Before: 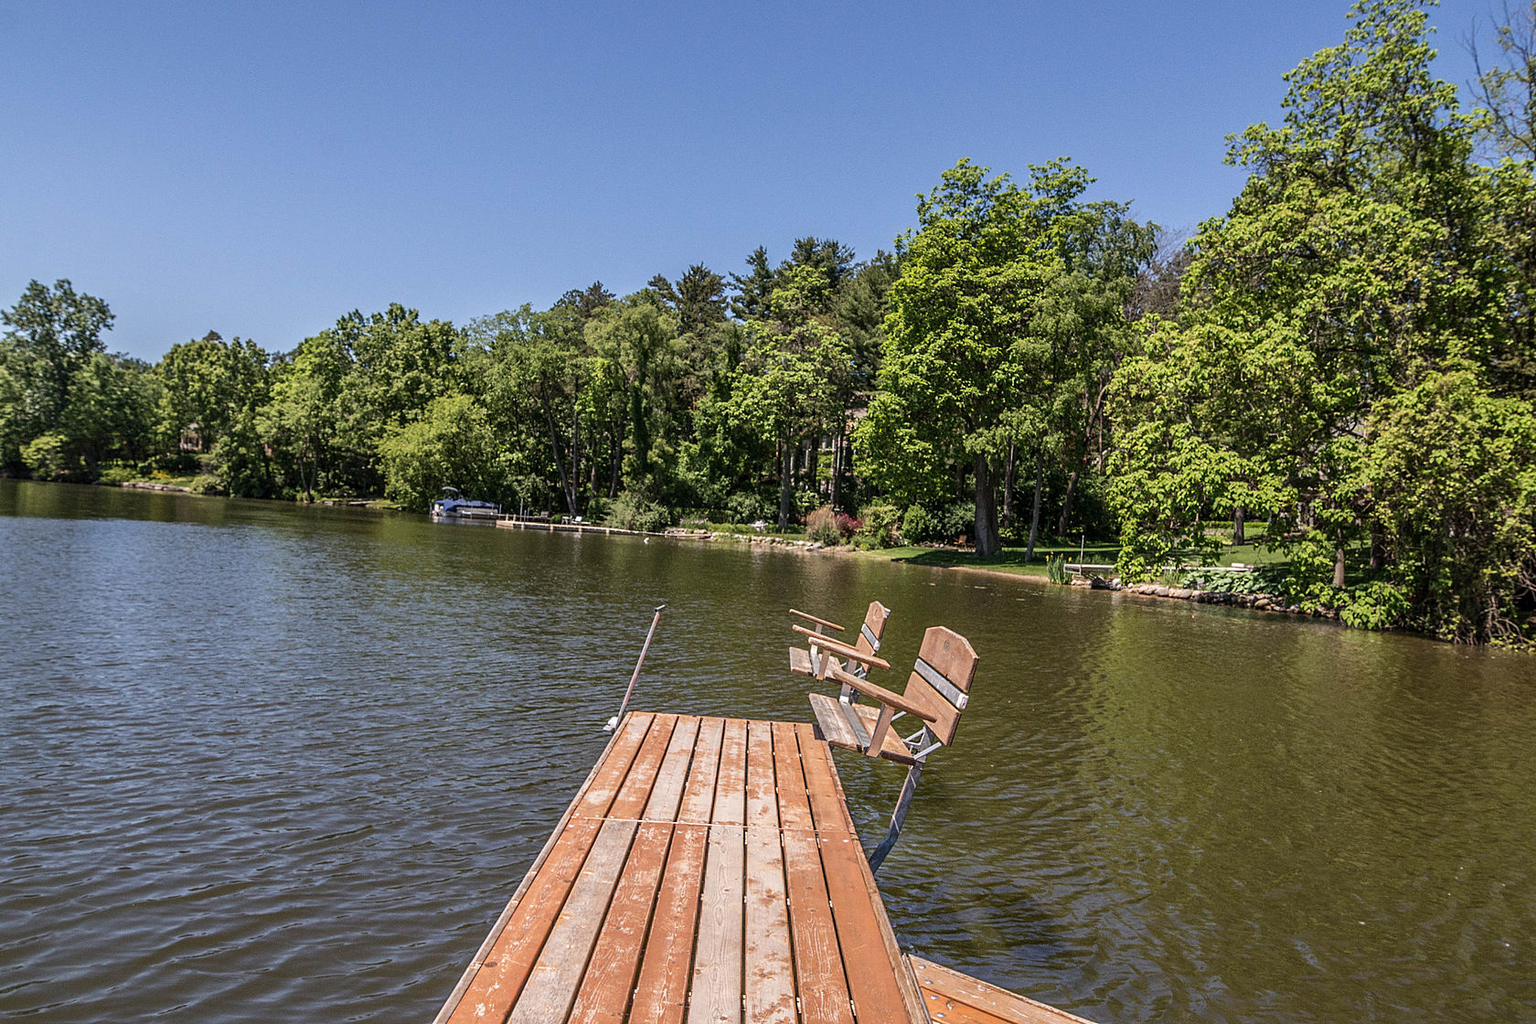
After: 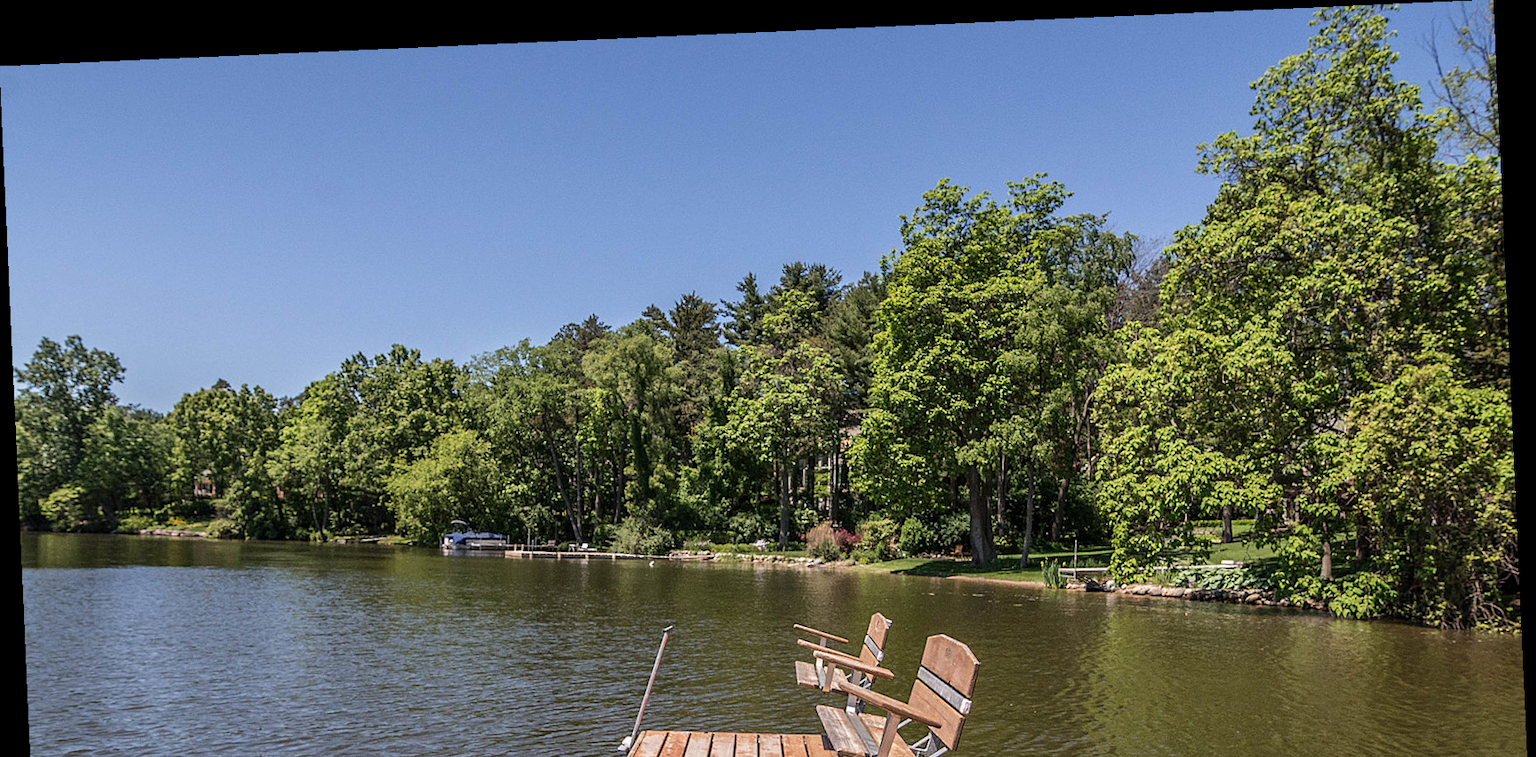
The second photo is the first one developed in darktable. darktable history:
rotate and perspective: rotation -2.56°, automatic cropping off
crop: bottom 28.576%
